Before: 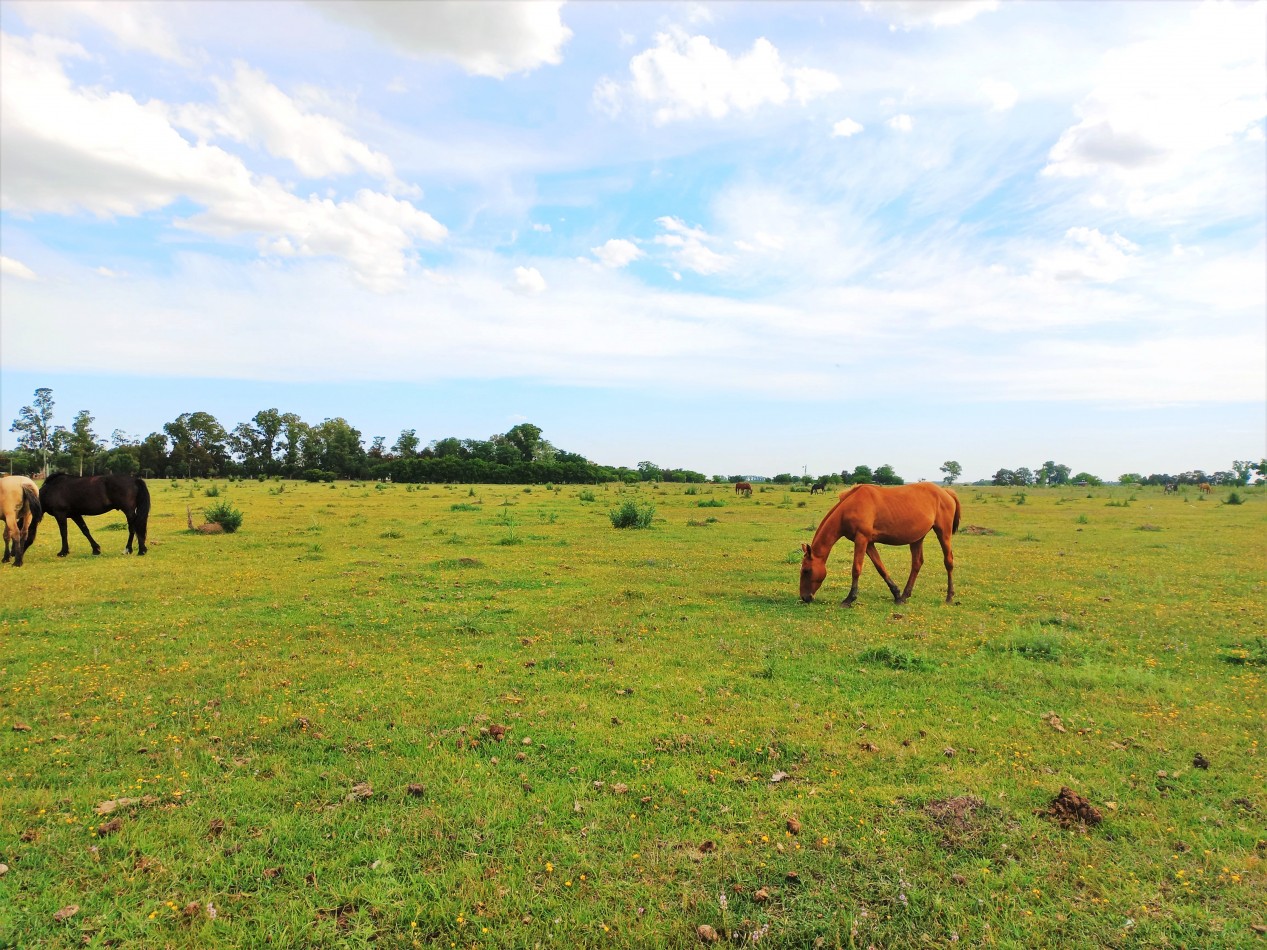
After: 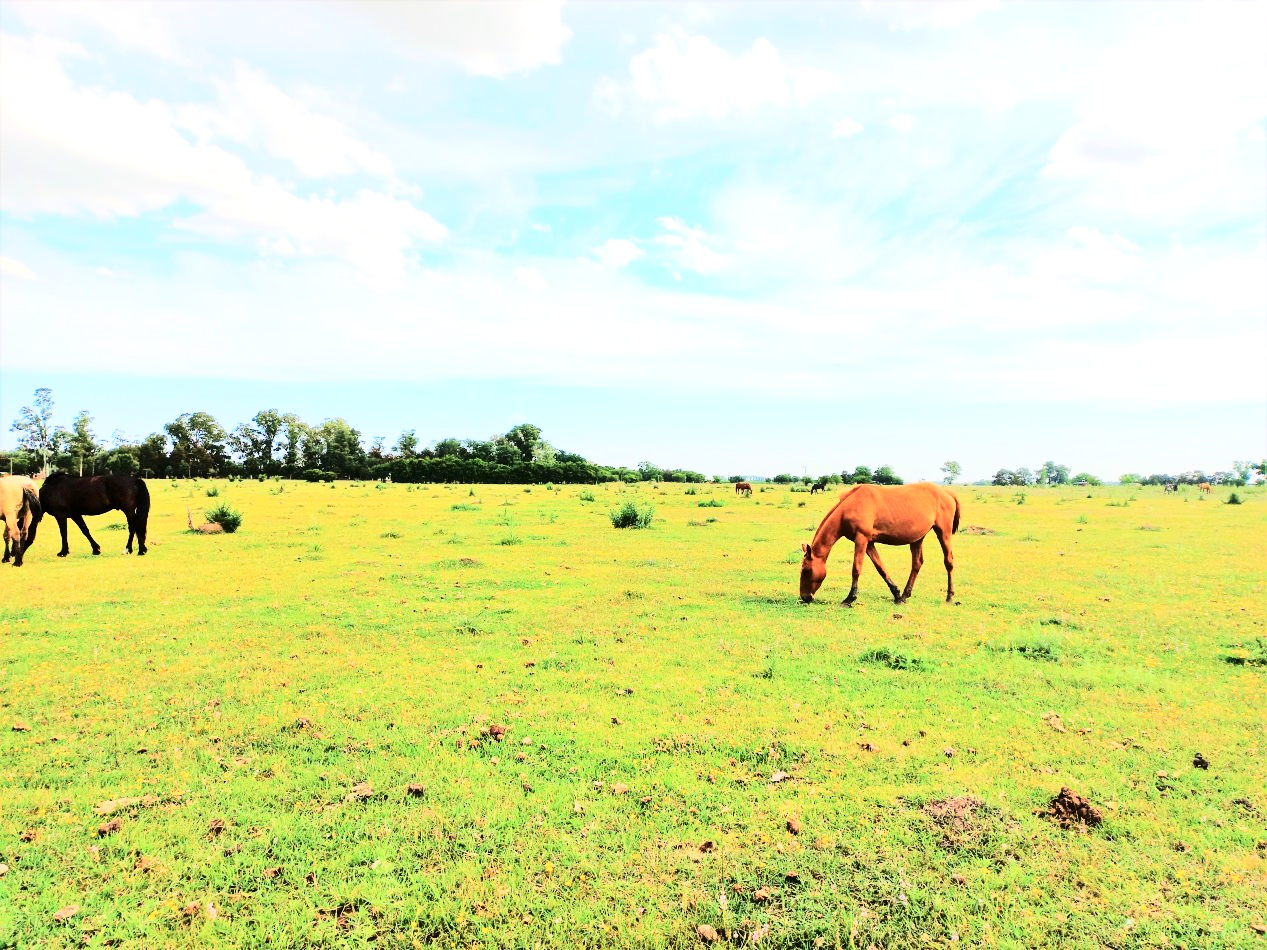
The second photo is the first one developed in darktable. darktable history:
tone equalizer: -7 EV 0.146 EV, -6 EV 0.563 EV, -5 EV 1.17 EV, -4 EV 1.37 EV, -3 EV 1.13 EV, -2 EV 0.6 EV, -1 EV 0.16 EV, edges refinement/feathering 500, mask exposure compensation -1.57 EV, preserve details no
contrast brightness saturation: contrast 0.288
